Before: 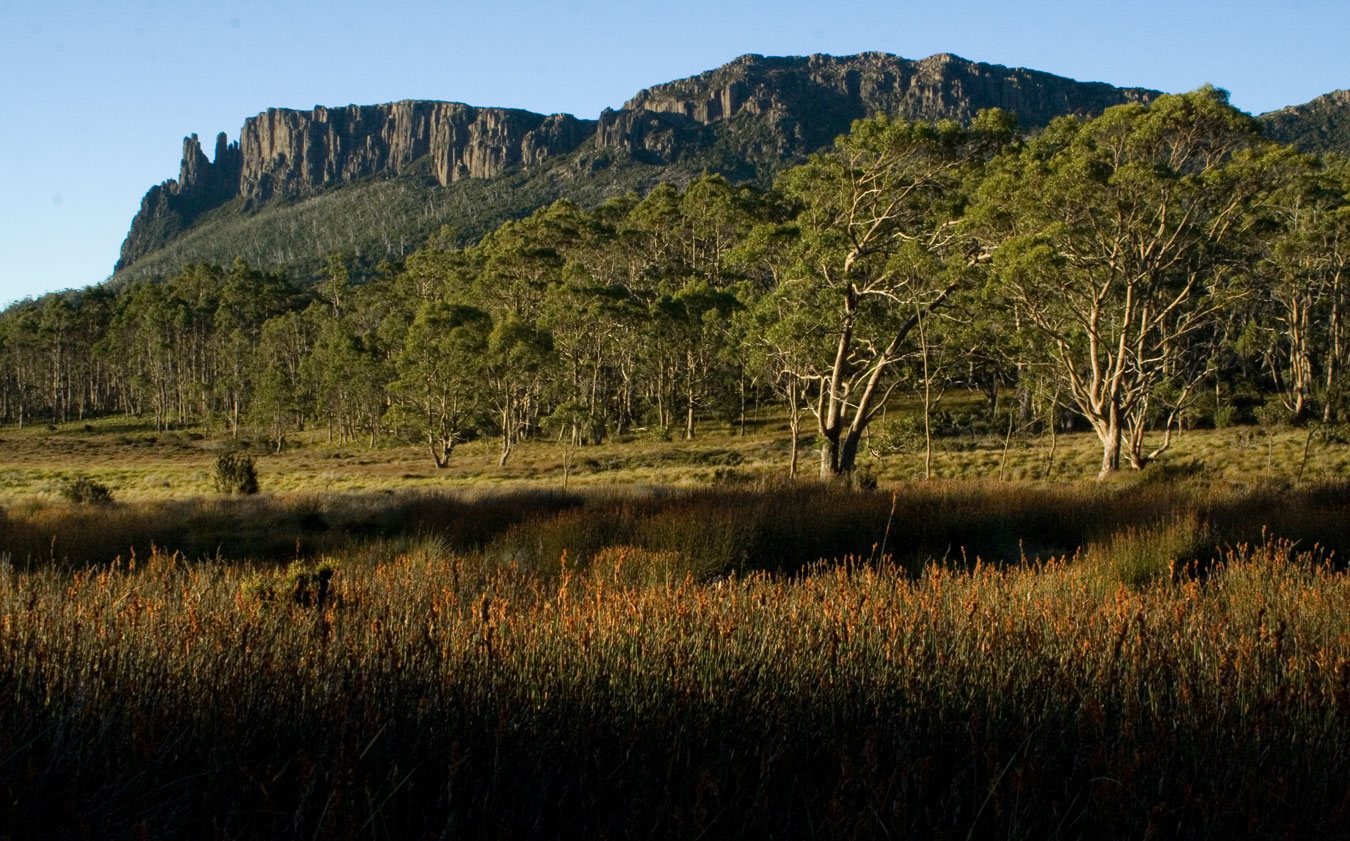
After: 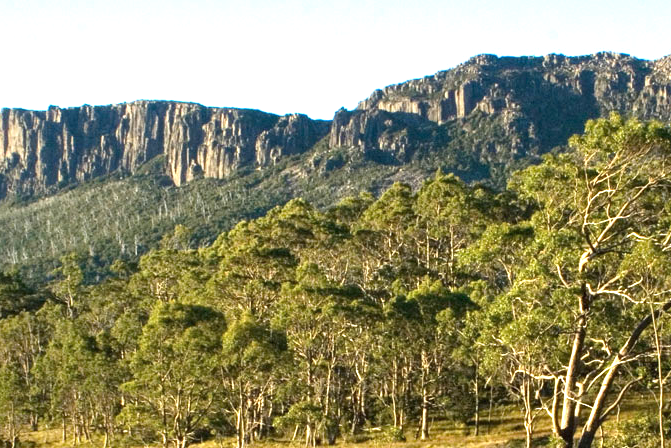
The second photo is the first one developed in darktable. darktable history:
exposure: black level correction 0, exposure 1.444 EV, compensate highlight preservation false
crop: left 19.721%, right 30.549%, bottom 46.637%
